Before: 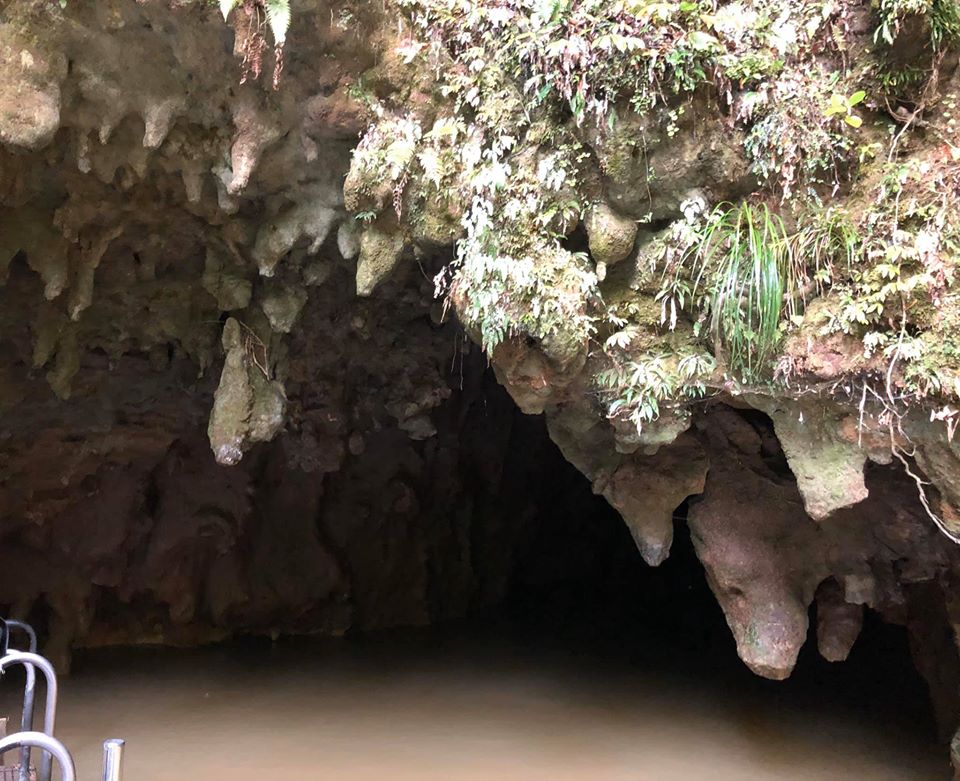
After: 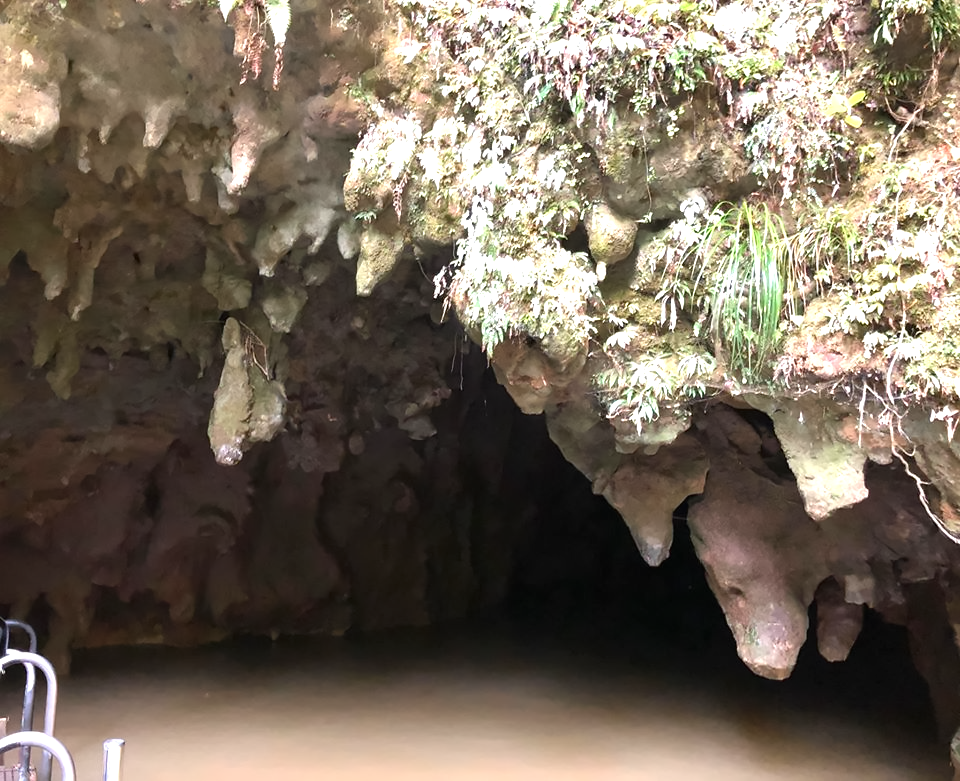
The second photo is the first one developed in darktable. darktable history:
exposure: exposure 0.7 EV, compensate highlight preservation false
astrophoto denoise: on, module defaults | blend: blend mode normal, opacity 50%; mask: uniform (no mask)
